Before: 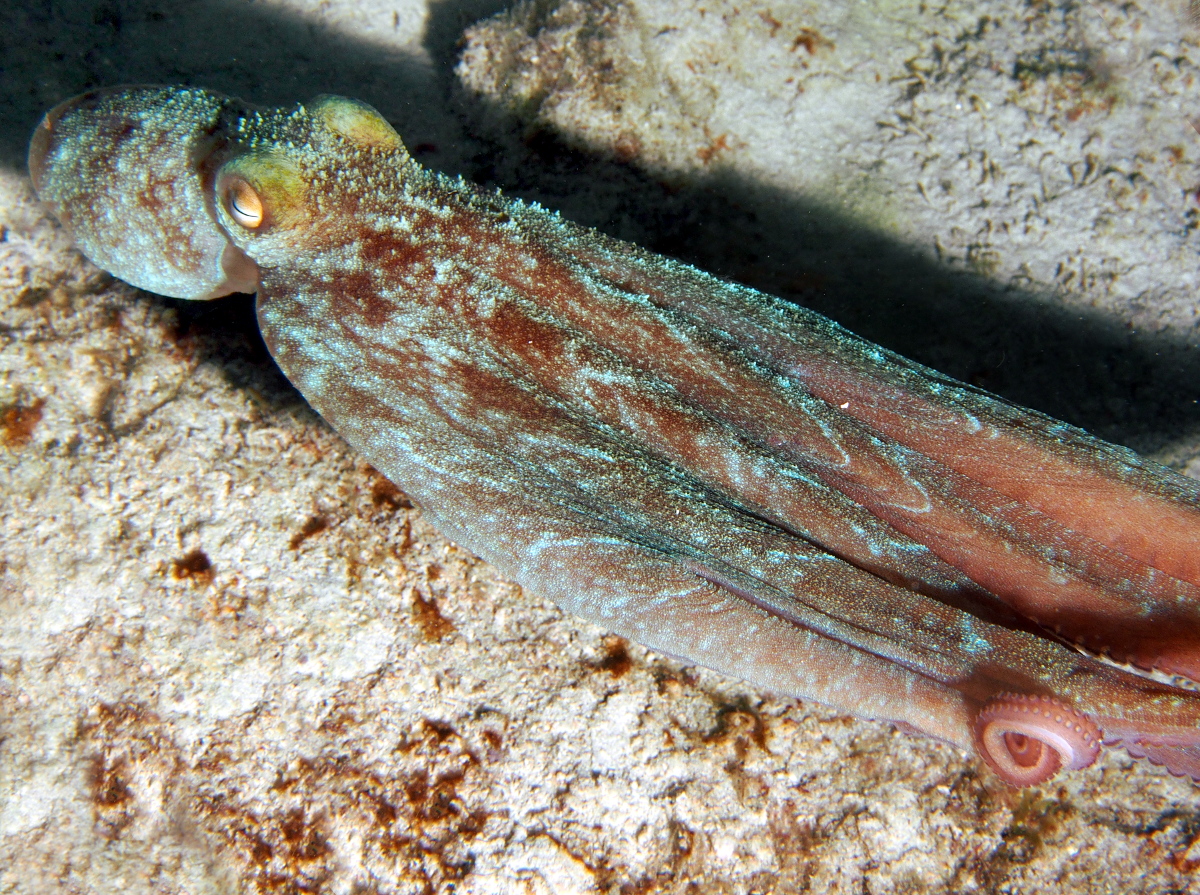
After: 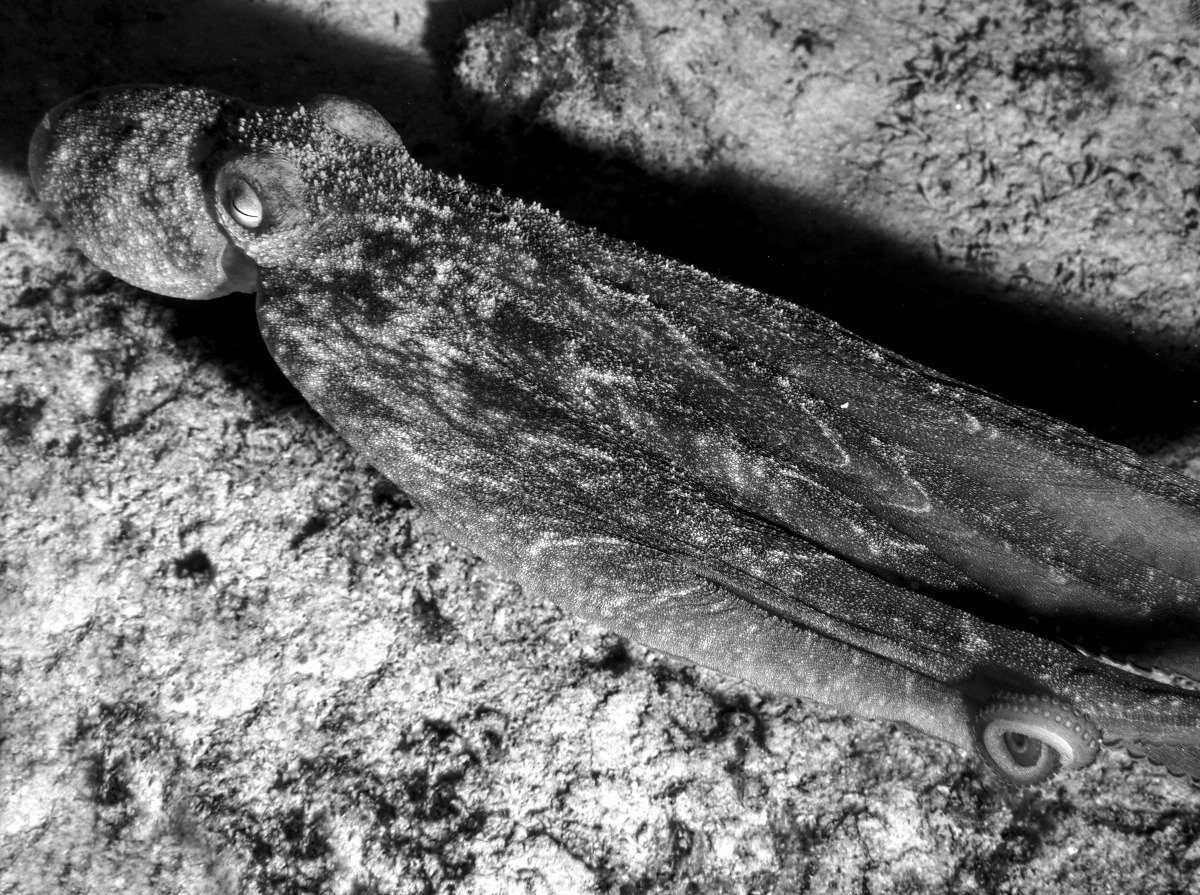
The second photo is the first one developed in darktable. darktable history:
color zones: curves: ch1 [(0, -0.014) (0.143, -0.013) (0.286, -0.013) (0.429, -0.016) (0.571, -0.019) (0.714, -0.015) (0.857, 0.002) (1, -0.014)]
contrast brightness saturation: contrast 0.1, brightness -0.273, saturation 0.138
local contrast: on, module defaults
tone equalizer: edges refinement/feathering 500, mask exposure compensation -1.57 EV, preserve details no
